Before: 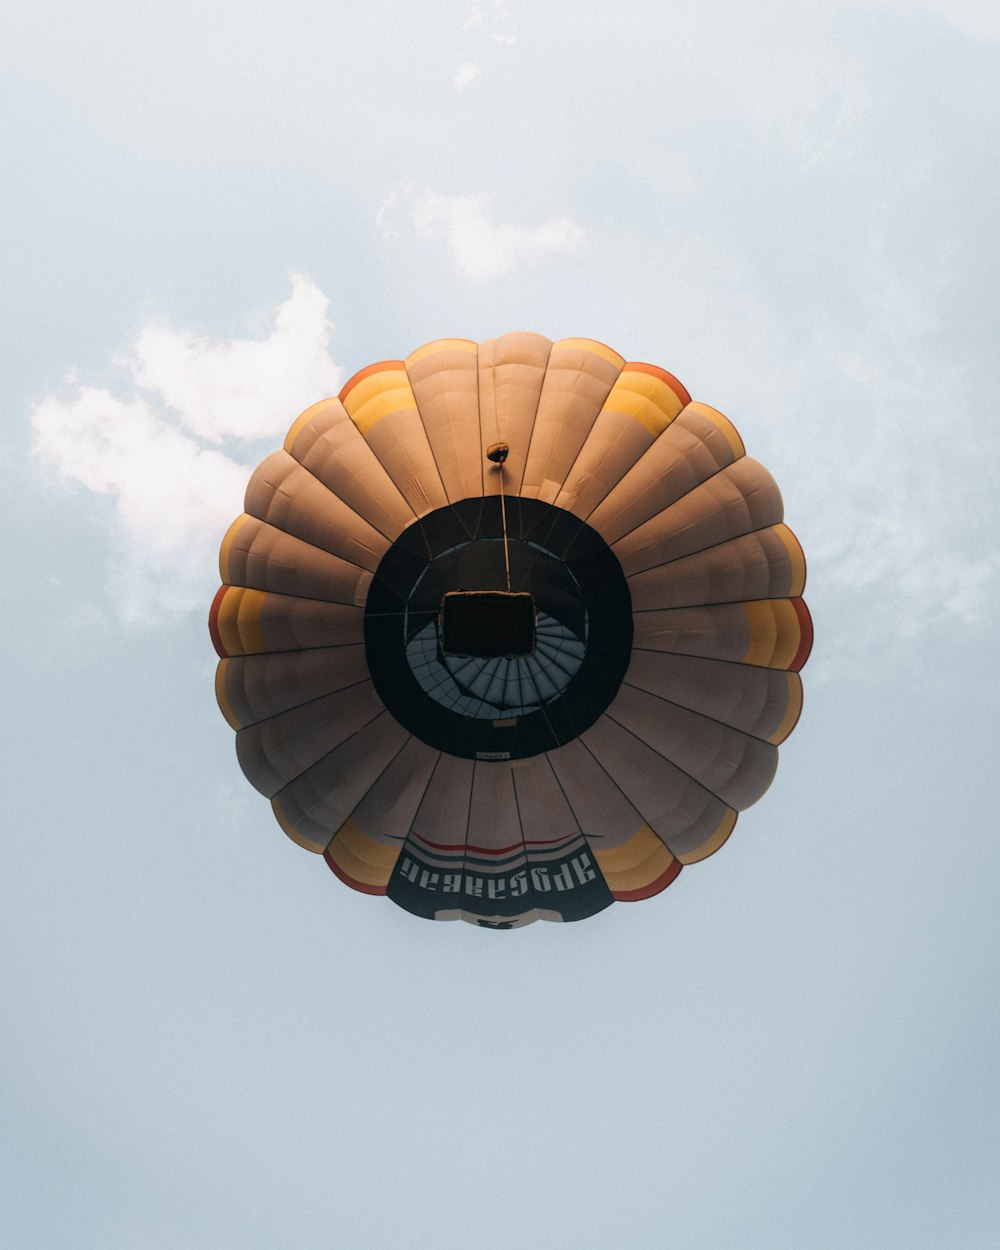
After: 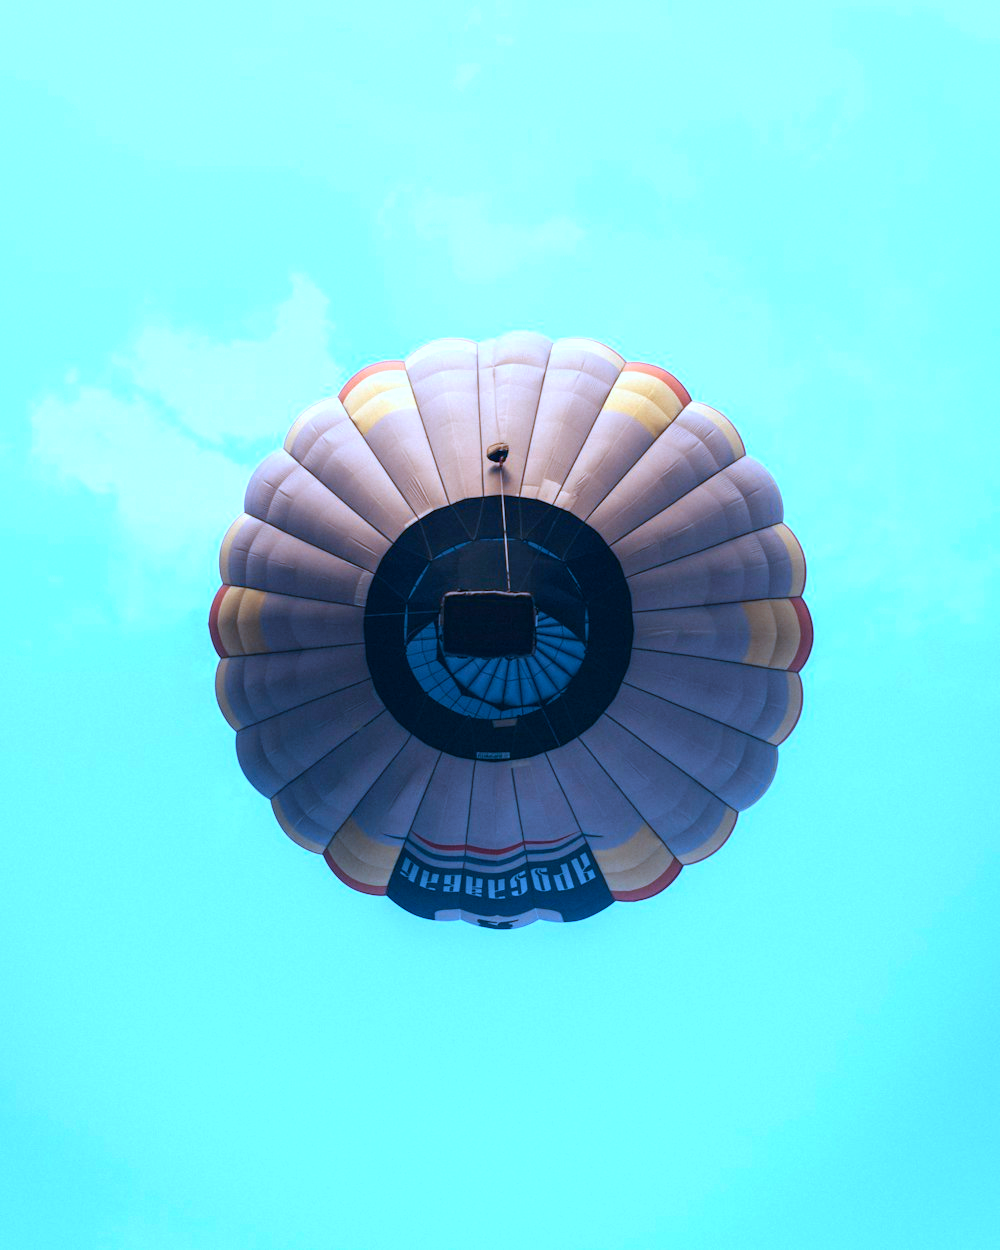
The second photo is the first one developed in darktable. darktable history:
color calibration: illuminant as shot in camera, x 0.462, y 0.419, temperature 2651.64 K
exposure: black level correction 0, exposure 0.7 EV, compensate exposure bias true, compensate highlight preservation false
